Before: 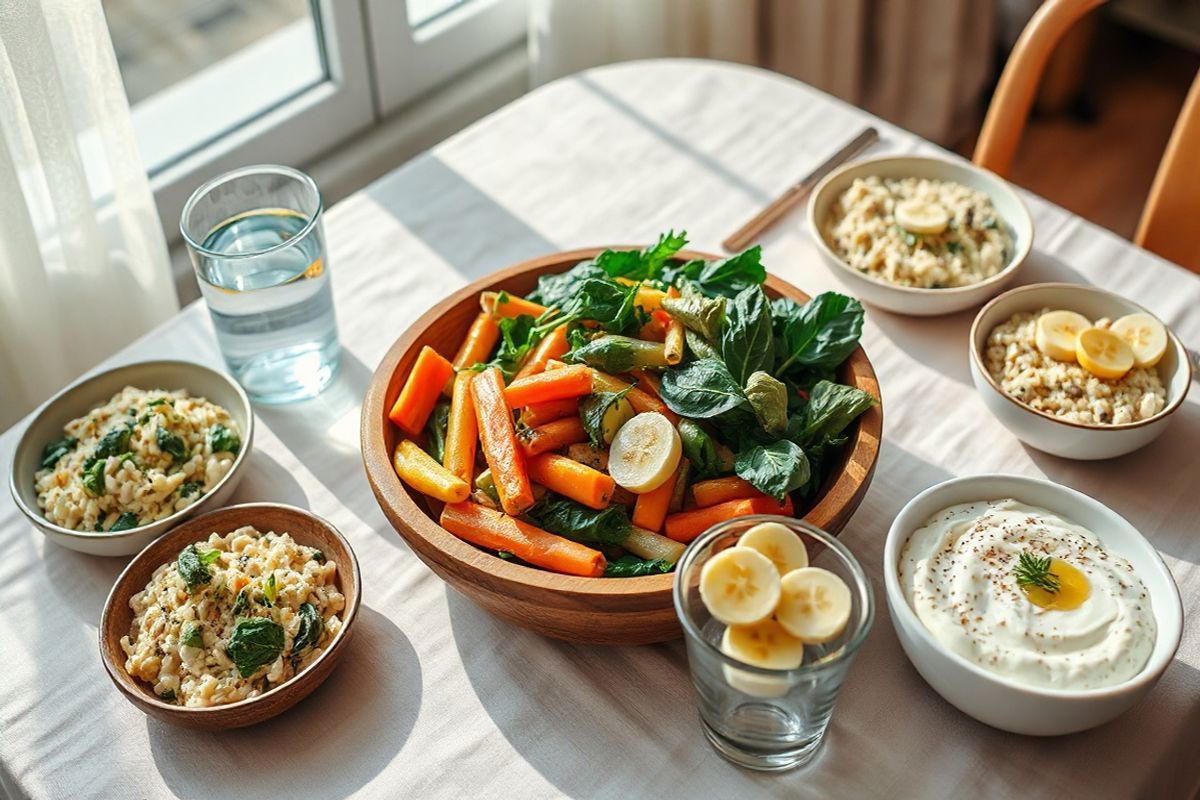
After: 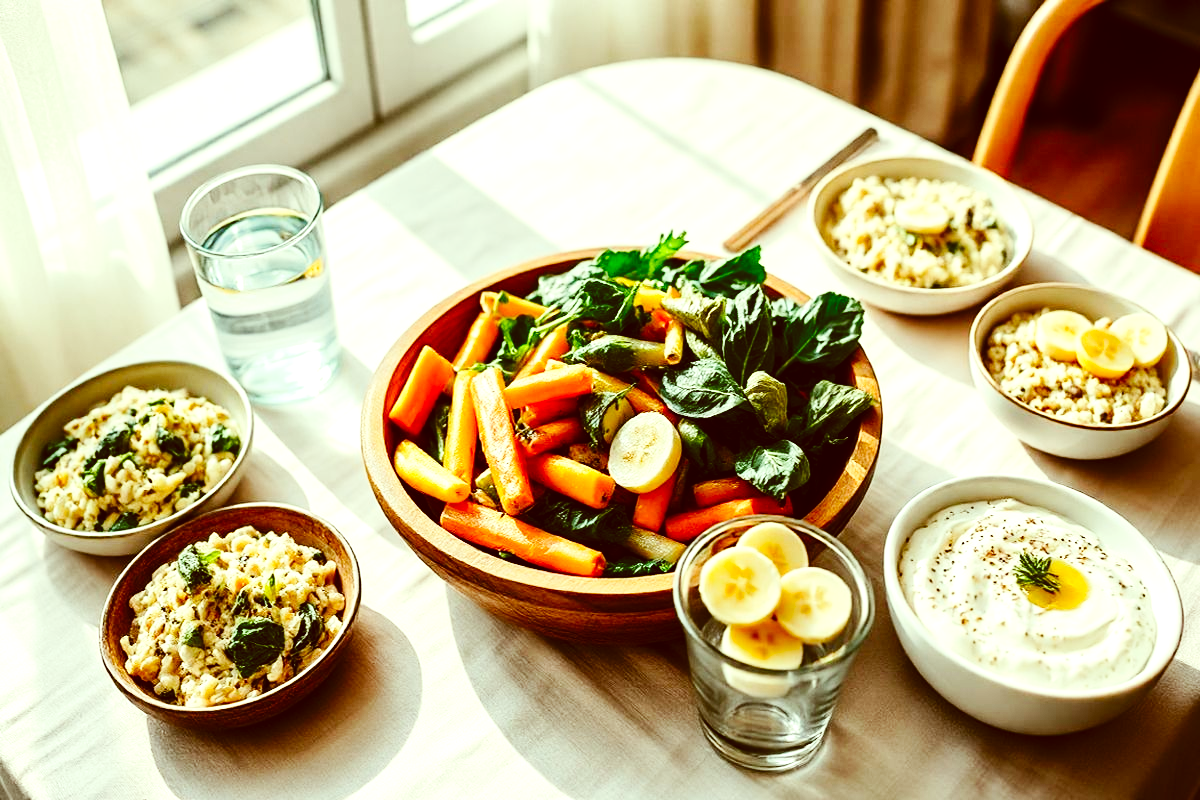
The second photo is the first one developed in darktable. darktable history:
base curve: curves: ch0 [(0, 0) (0.036, 0.025) (0.121, 0.166) (0.206, 0.329) (0.605, 0.79) (1, 1)], preserve colors none
tone equalizer: -8 EV -0.76 EV, -7 EV -0.692 EV, -6 EV -0.634 EV, -5 EV -0.366 EV, -3 EV 0.398 EV, -2 EV 0.6 EV, -1 EV 0.687 EV, +0 EV 0.767 EV, edges refinement/feathering 500, mask exposure compensation -1.57 EV, preserve details no
color correction: highlights a* -6.02, highlights b* 9.38, shadows a* 10.14, shadows b* 23.85
